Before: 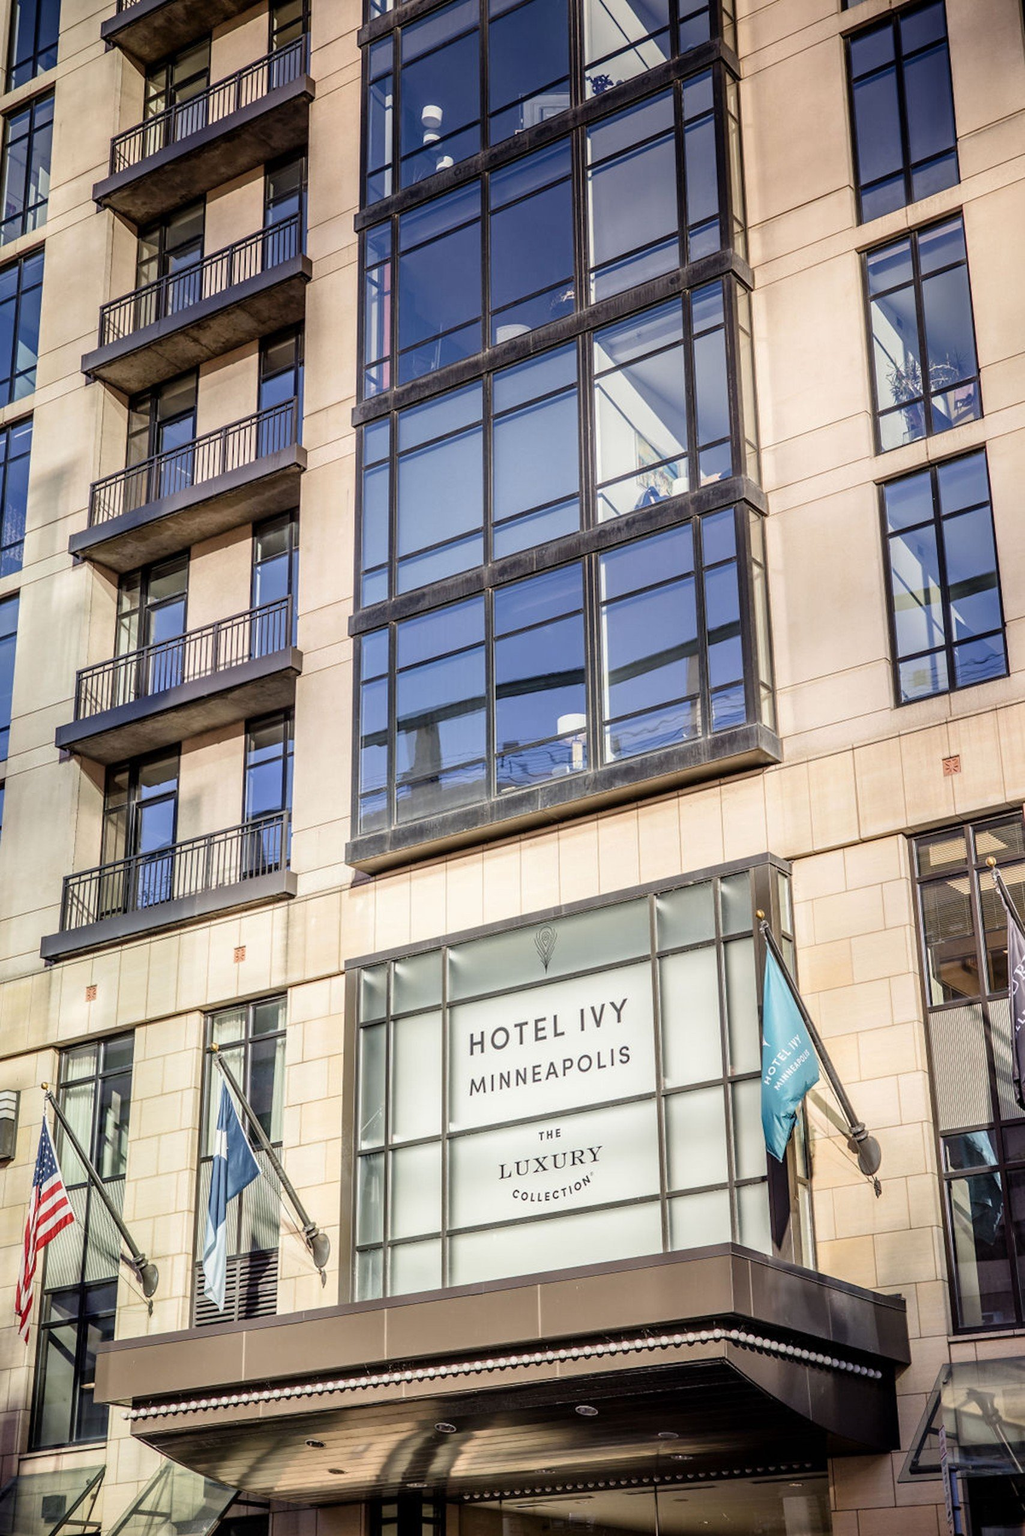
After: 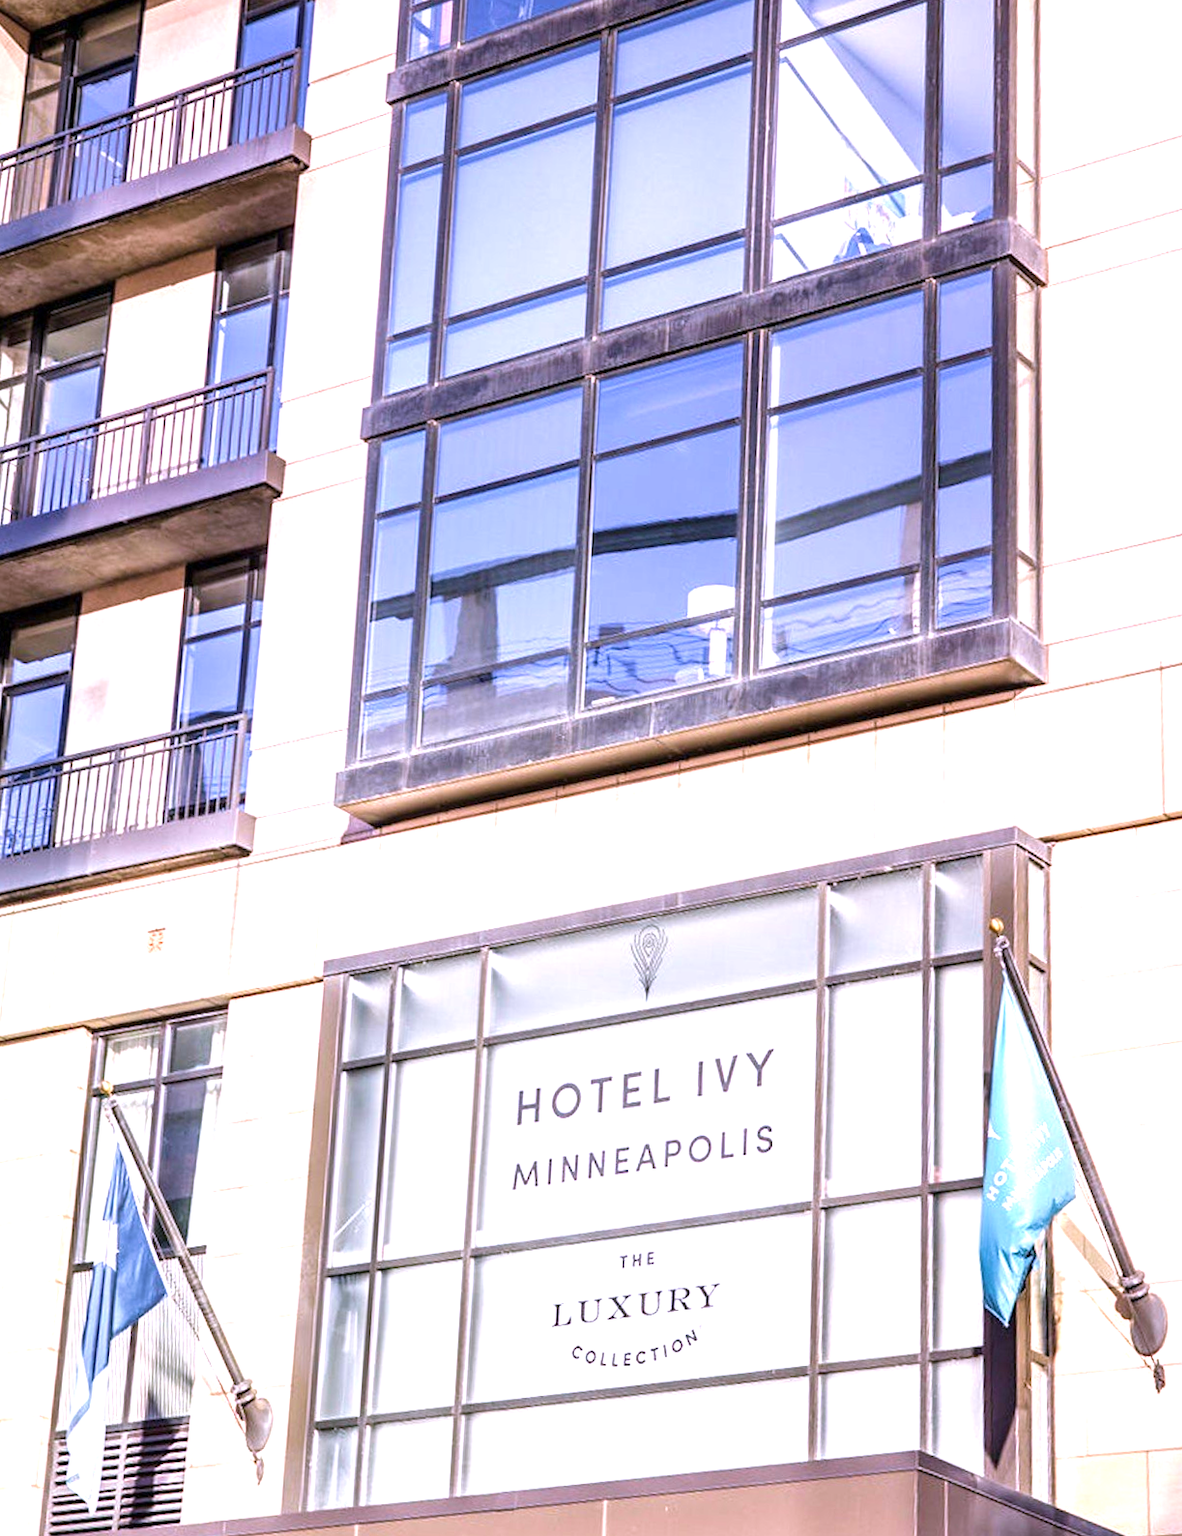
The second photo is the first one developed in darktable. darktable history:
white balance: red 1.042, blue 1.17
exposure: exposure 1 EV, compensate highlight preservation false
crop and rotate: angle -3.37°, left 9.79%, top 20.73%, right 12.42%, bottom 11.82%
velvia: on, module defaults
